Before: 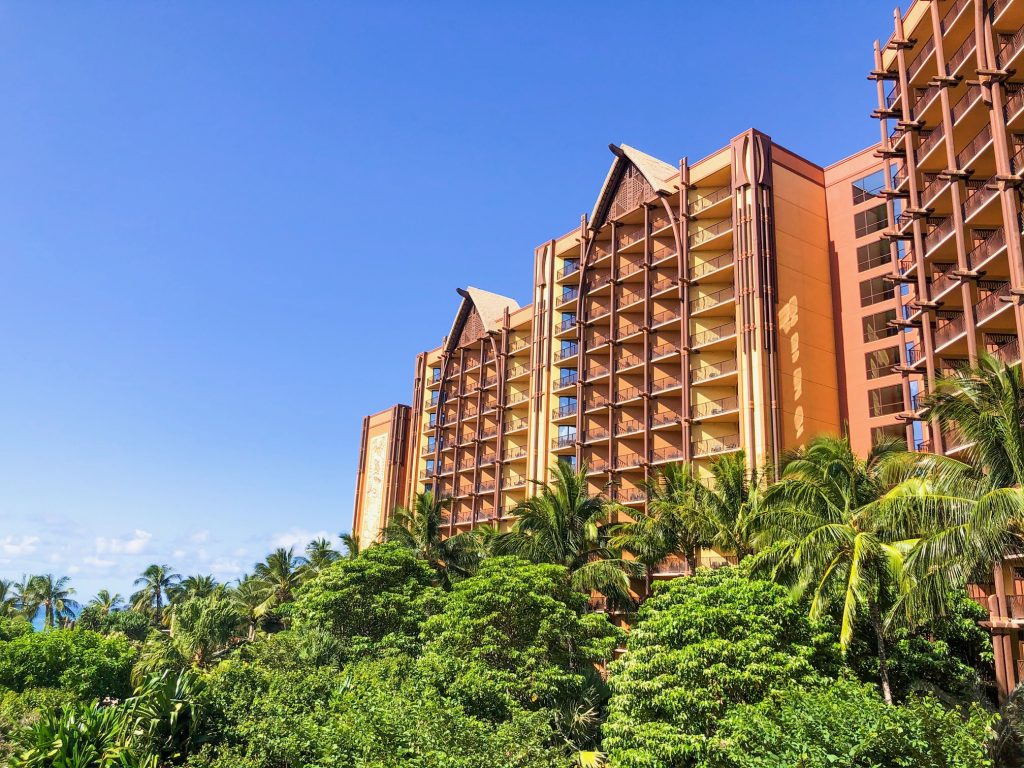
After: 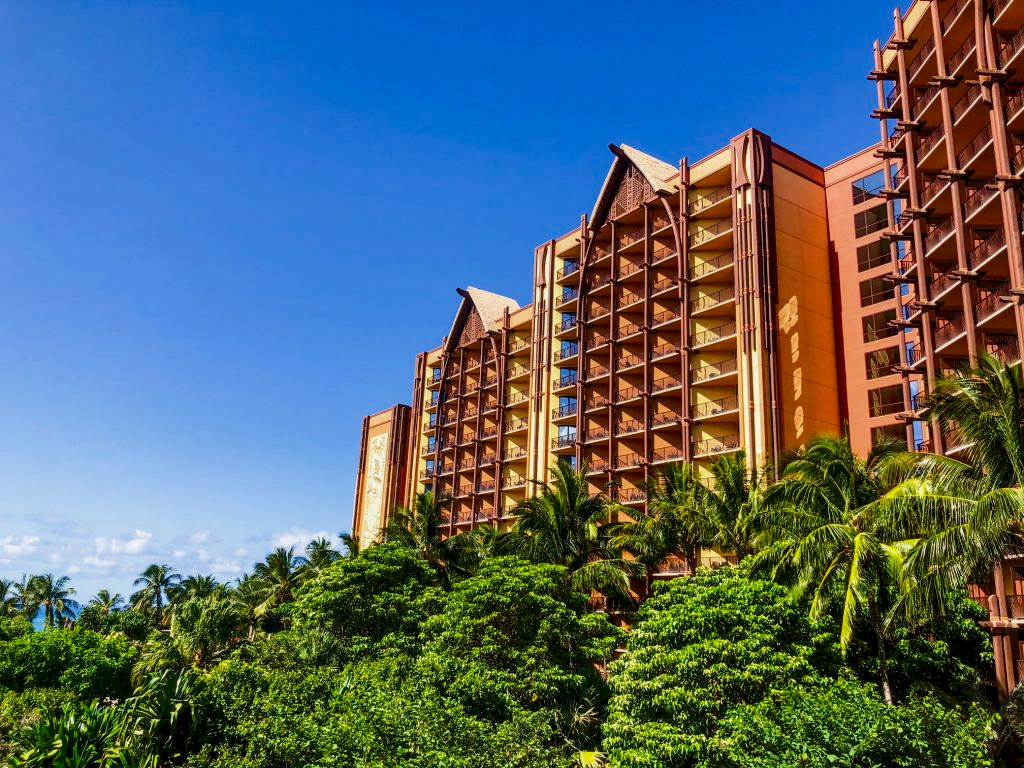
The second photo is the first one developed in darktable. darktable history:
contrast brightness saturation: contrast 0.1, brightness -0.26, saturation 0.14
local contrast: on, module defaults
